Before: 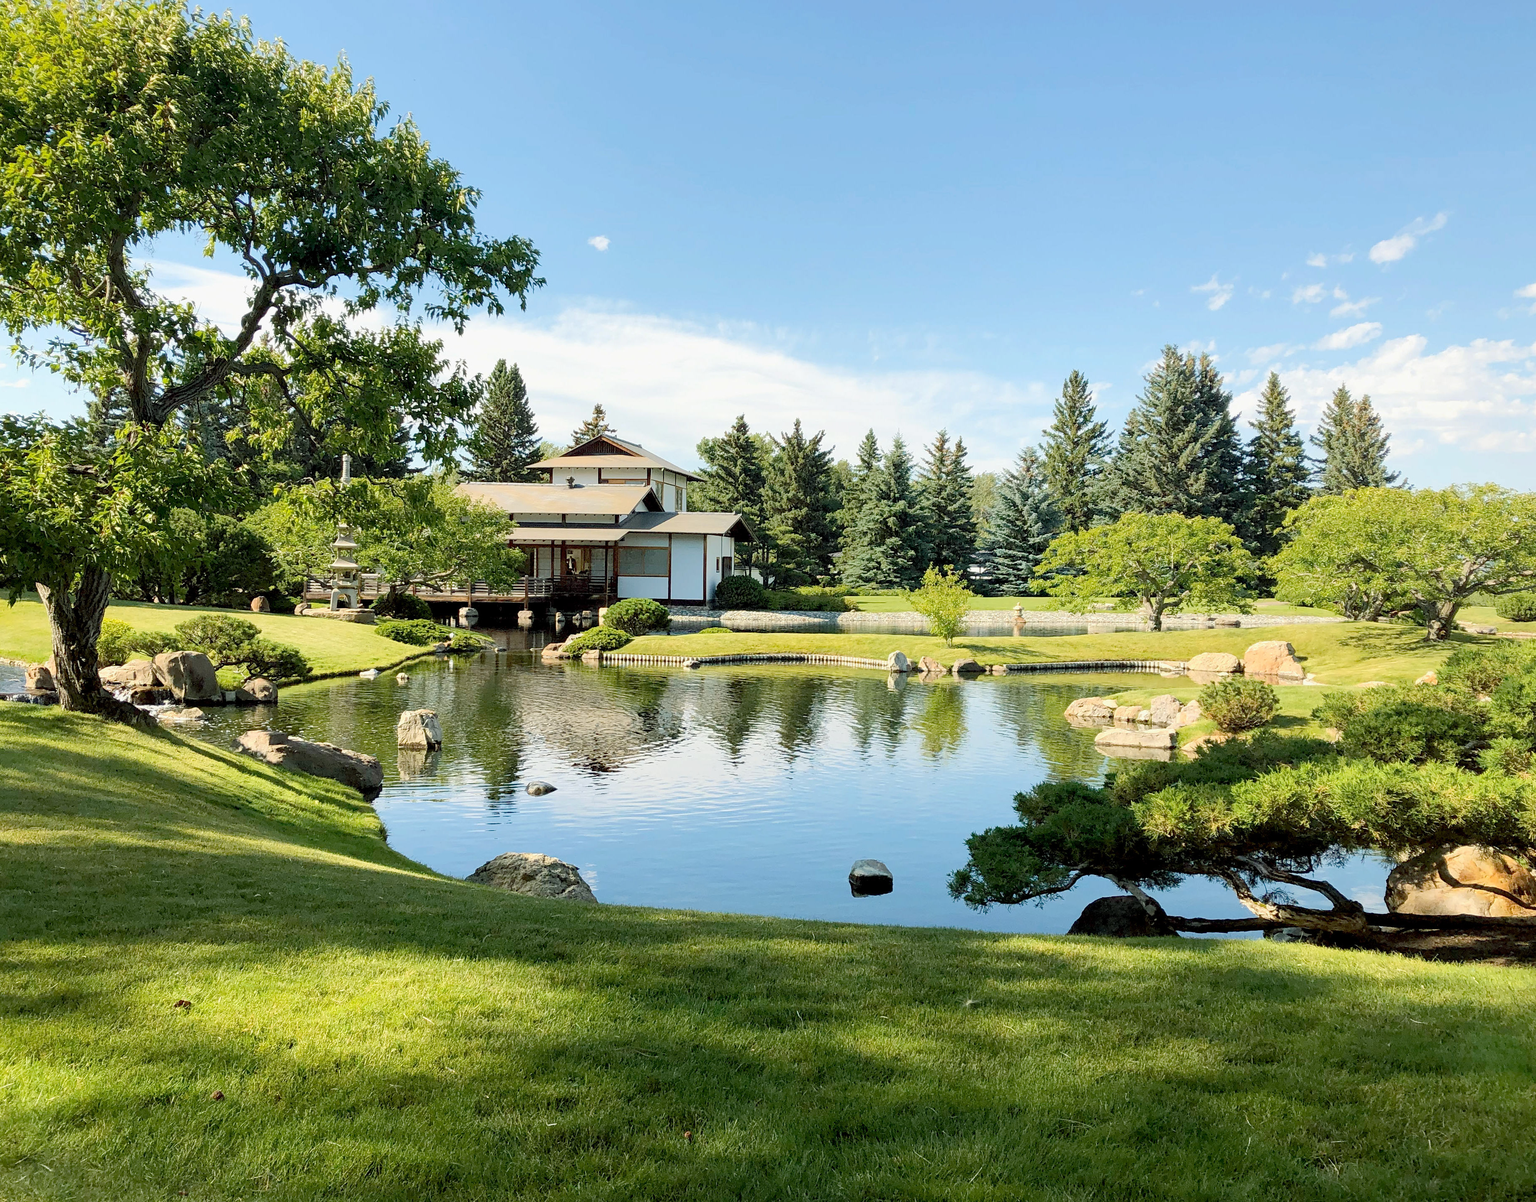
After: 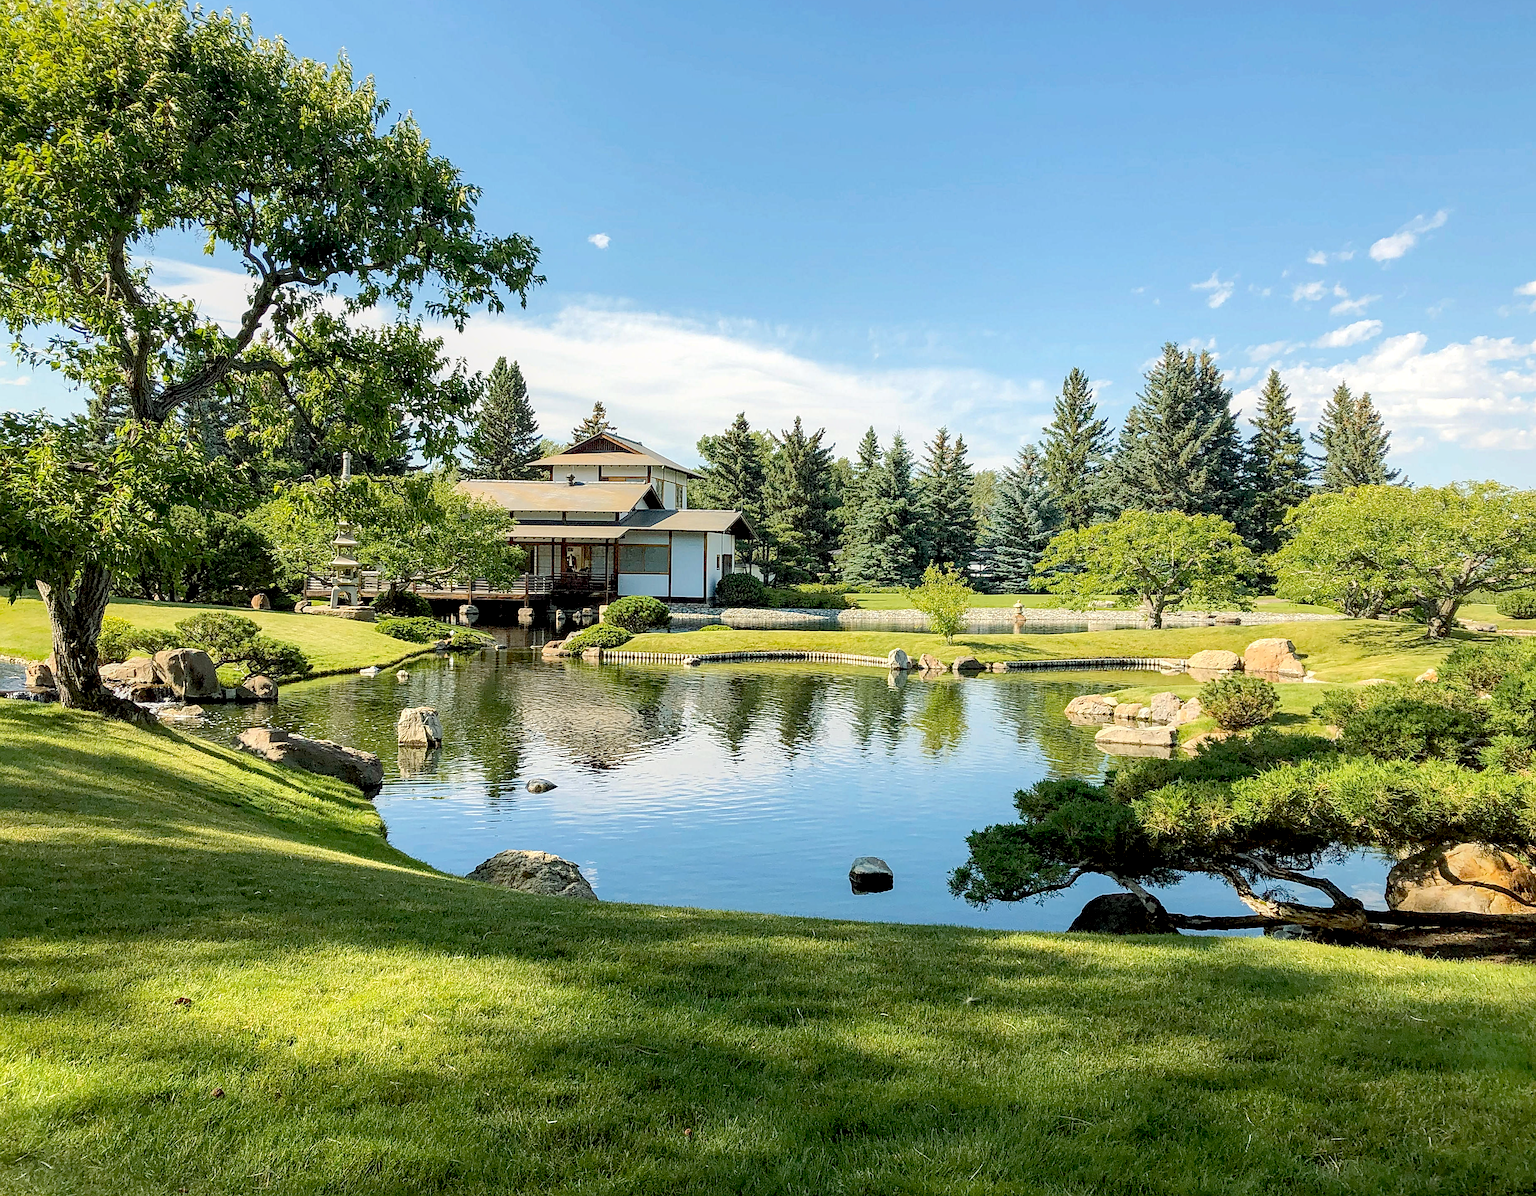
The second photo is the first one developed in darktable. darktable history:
exposure: black level correction 0.005, exposure 0.016 EV, compensate exposure bias true, compensate highlight preservation false
haze removal: compatibility mode true, adaptive false
local contrast: on, module defaults
sharpen: on, module defaults
crop: top 0.235%, bottom 0.156%
